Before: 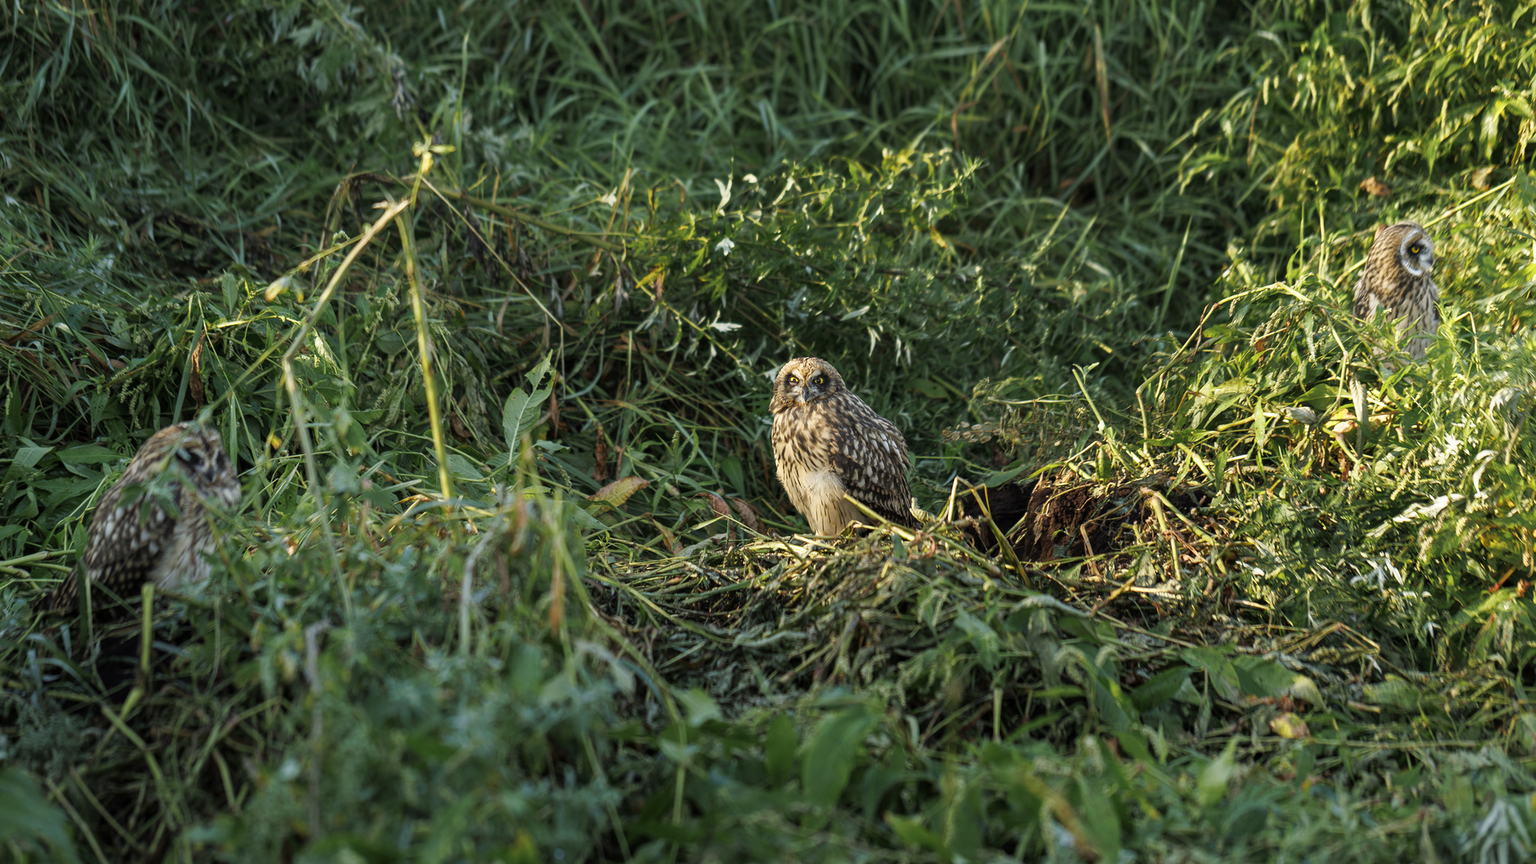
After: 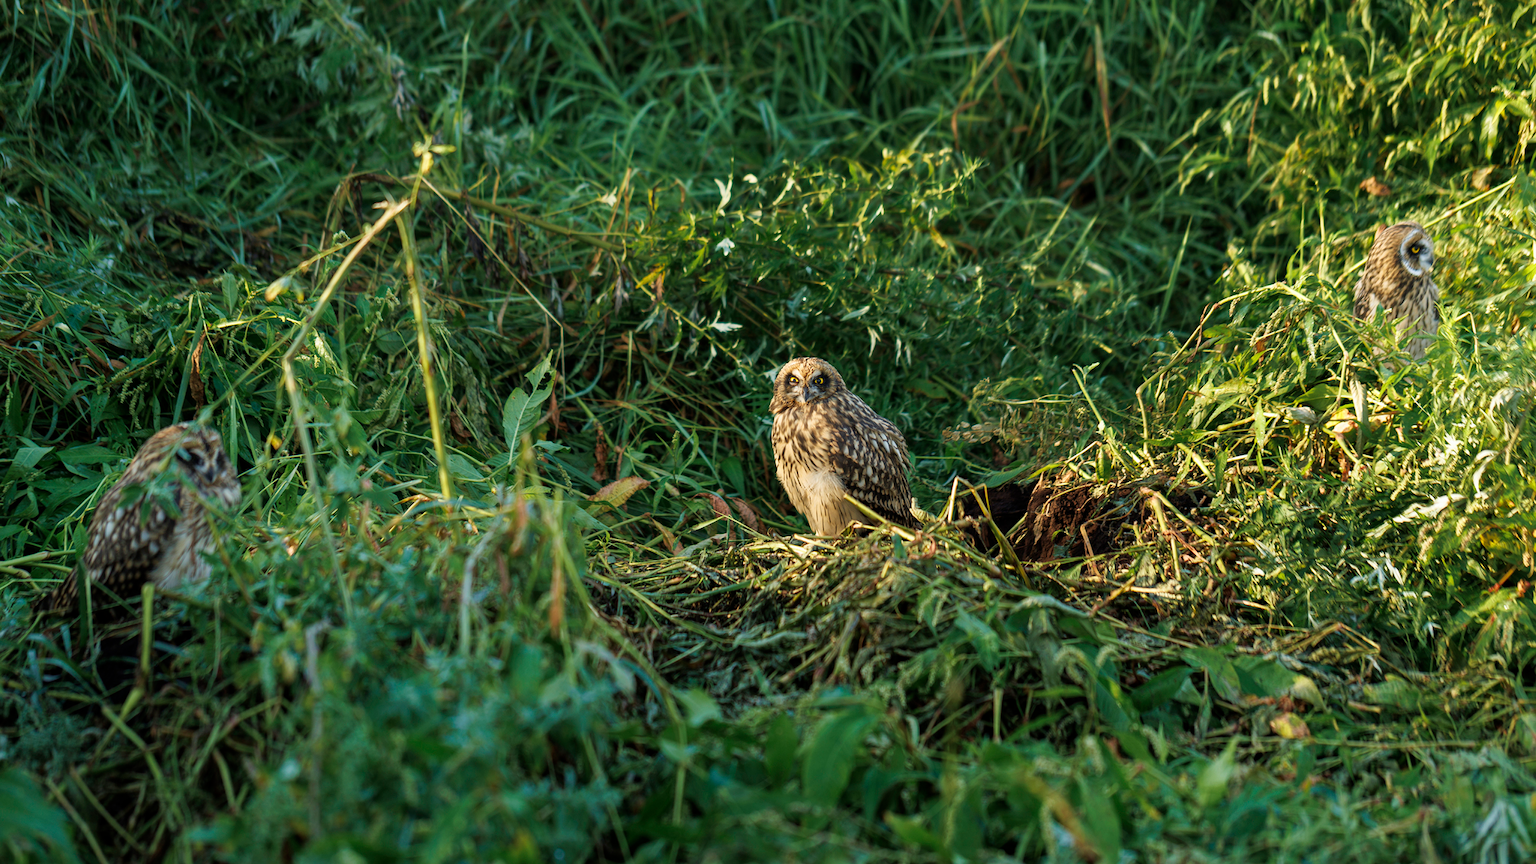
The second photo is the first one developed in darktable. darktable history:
velvia: strength 30.6%
